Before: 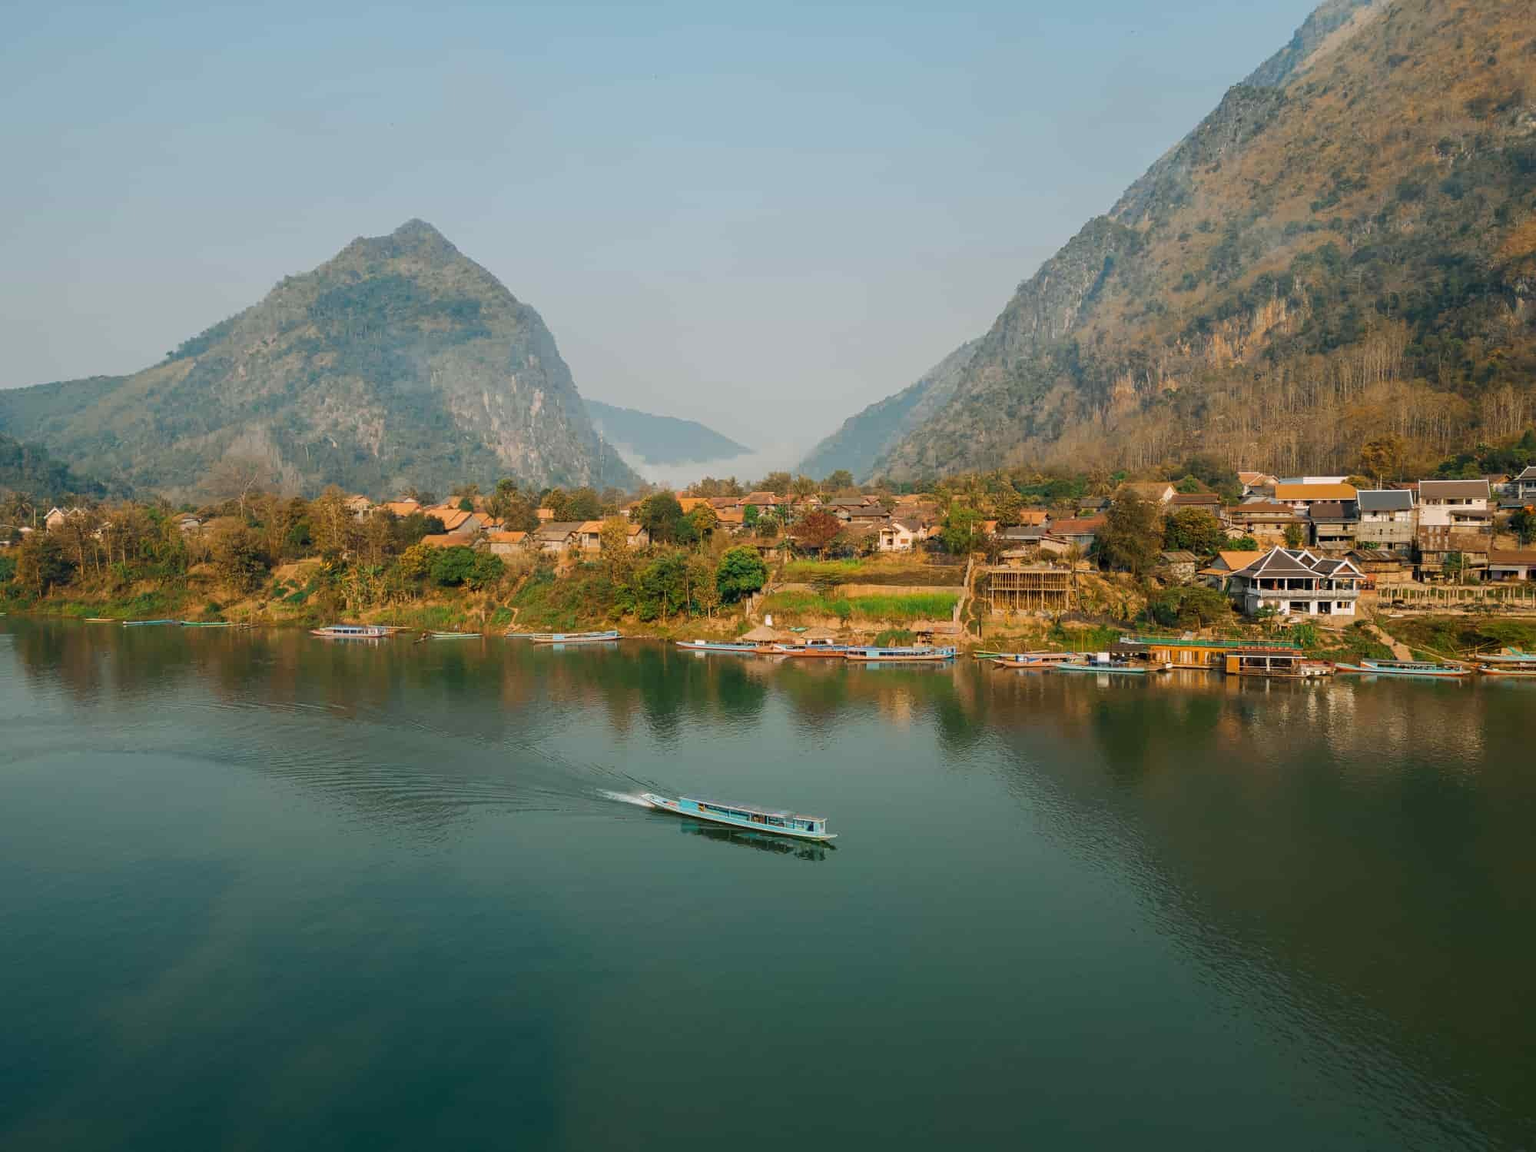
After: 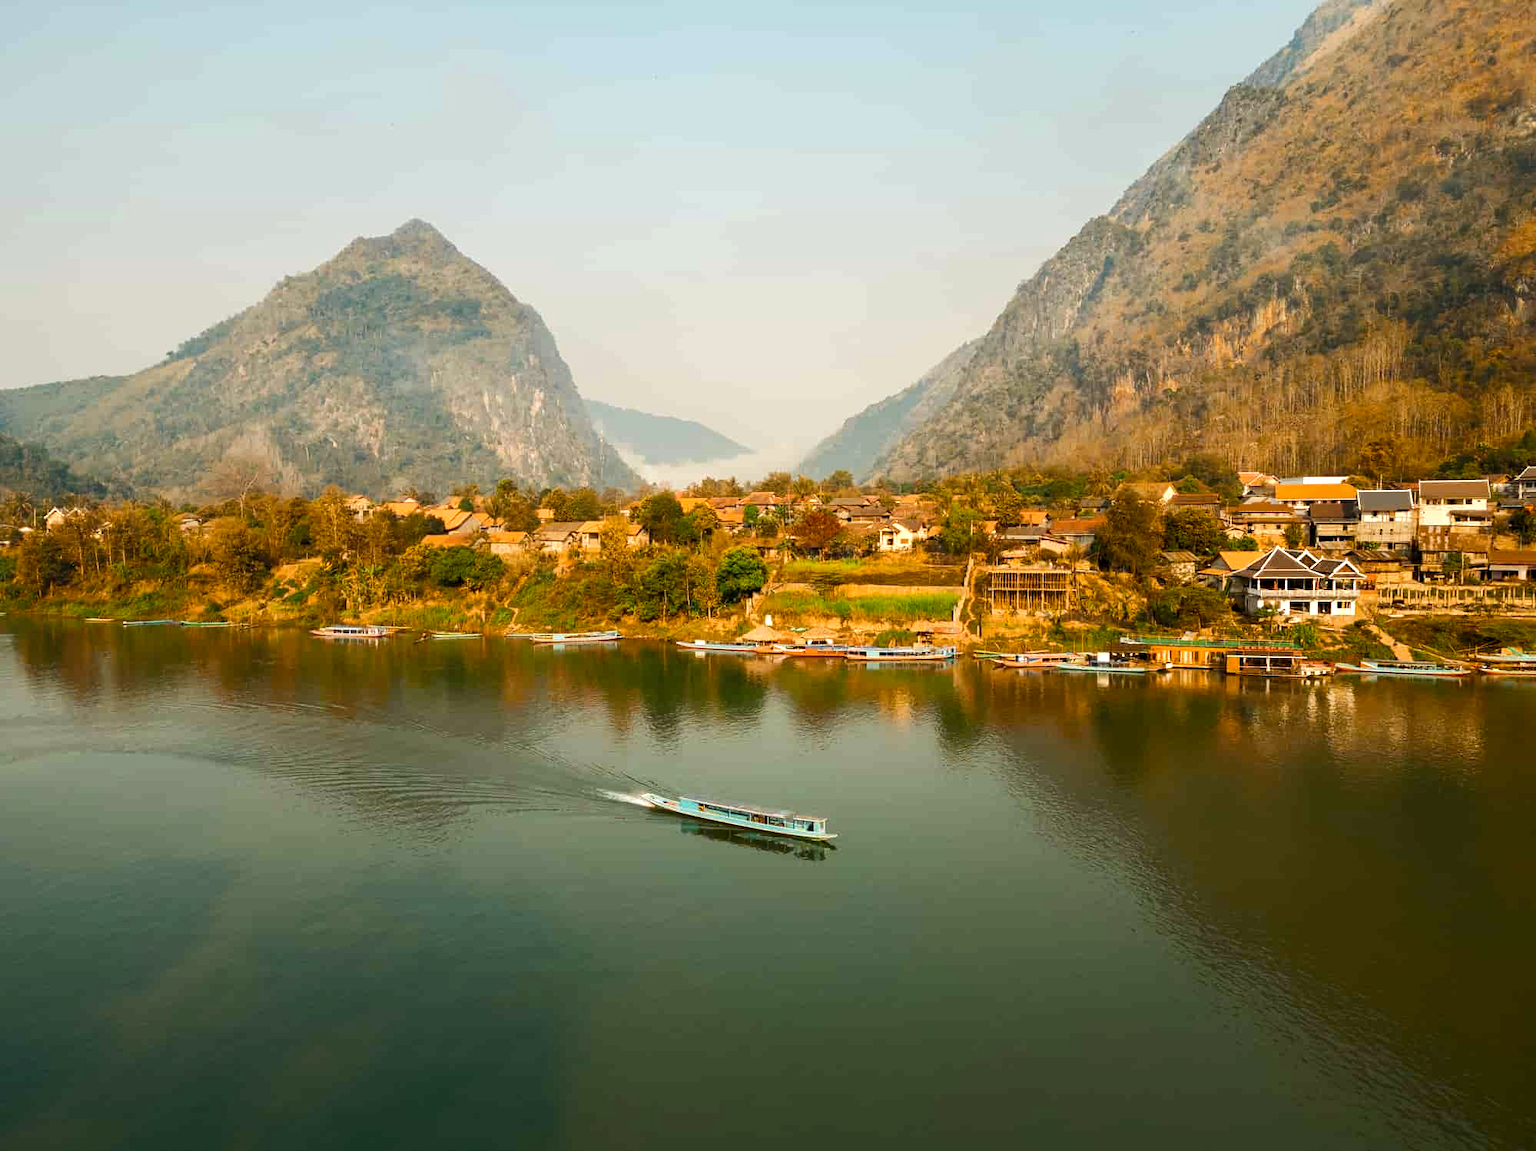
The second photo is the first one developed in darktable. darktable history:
contrast brightness saturation: saturation -0.062
color balance rgb: power › luminance 9.976%, power › chroma 2.811%, power › hue 58.86°, highlights gain › chroma 0.215%, highlights gain › hue 332.2°, global offset › luminance -0.288%, global offset › hue 258.7°, perceptual saturation grading › global saturation 15.634%, perceptual saturation grading › highlights -19.155%, perceptual saturation grading › shadows 19.338%, perceptual brilliance grading › highlights 19.667%, perceptual brilliance grading › mid-tones 19.776%, perceptual brilliance grading › shadows -19.752%
